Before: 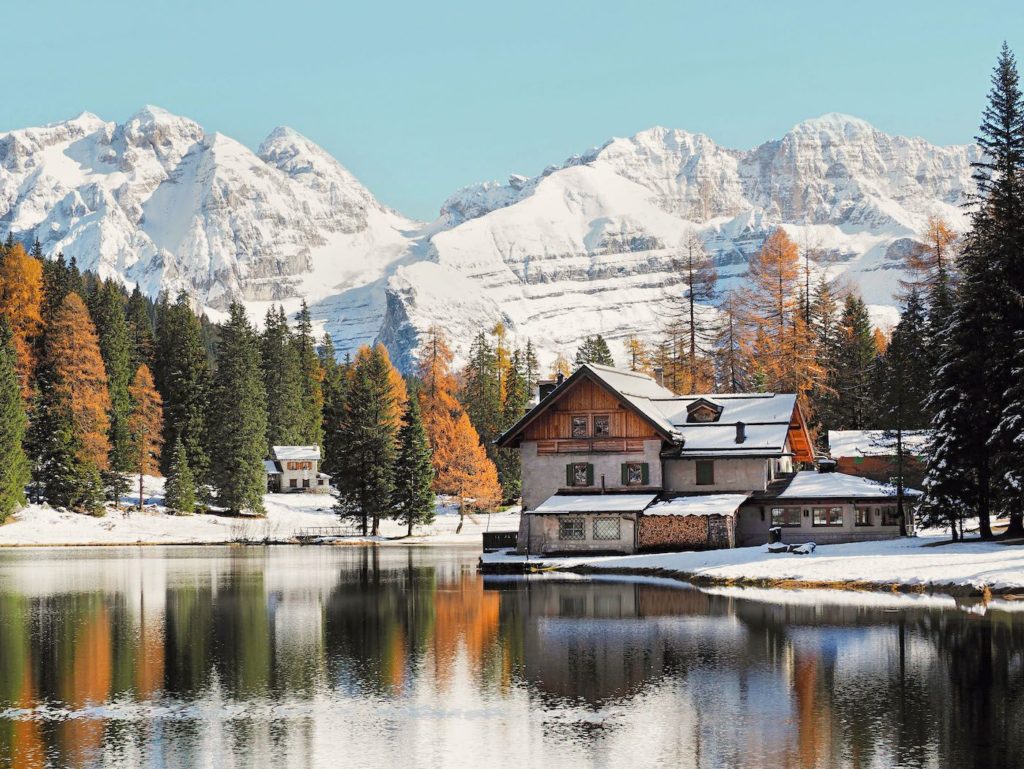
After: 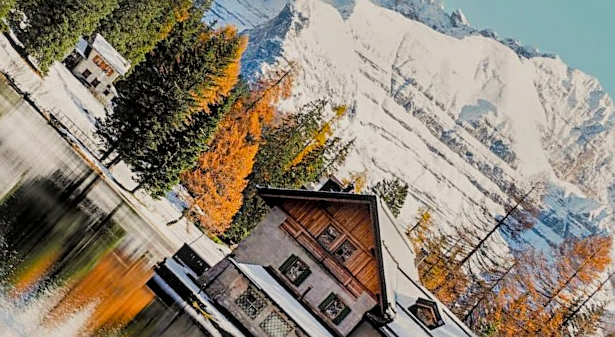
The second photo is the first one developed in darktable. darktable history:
local contrast: on, module defaults
shadows and highlights: low approximation 0.01, soften with gaussian
filmic rgb: black relative exposure -7.92 EV, white relative exposure 4.11 EV, hardness 4.07, latitude 51.13%, contrast 1.008, shadows ↔ highlights balance 5.07%
crop and rotate: angle -44.99°, top 16.037%, right 0.845%, bottom 11.621%
sharpen: on, module defaults
color balance rgb: highlights gain › chroma 1.112%, highlights gain › hue 70.77°, perceptual saturation grading › global saturation 19.897%, global vibrance 14.88%
